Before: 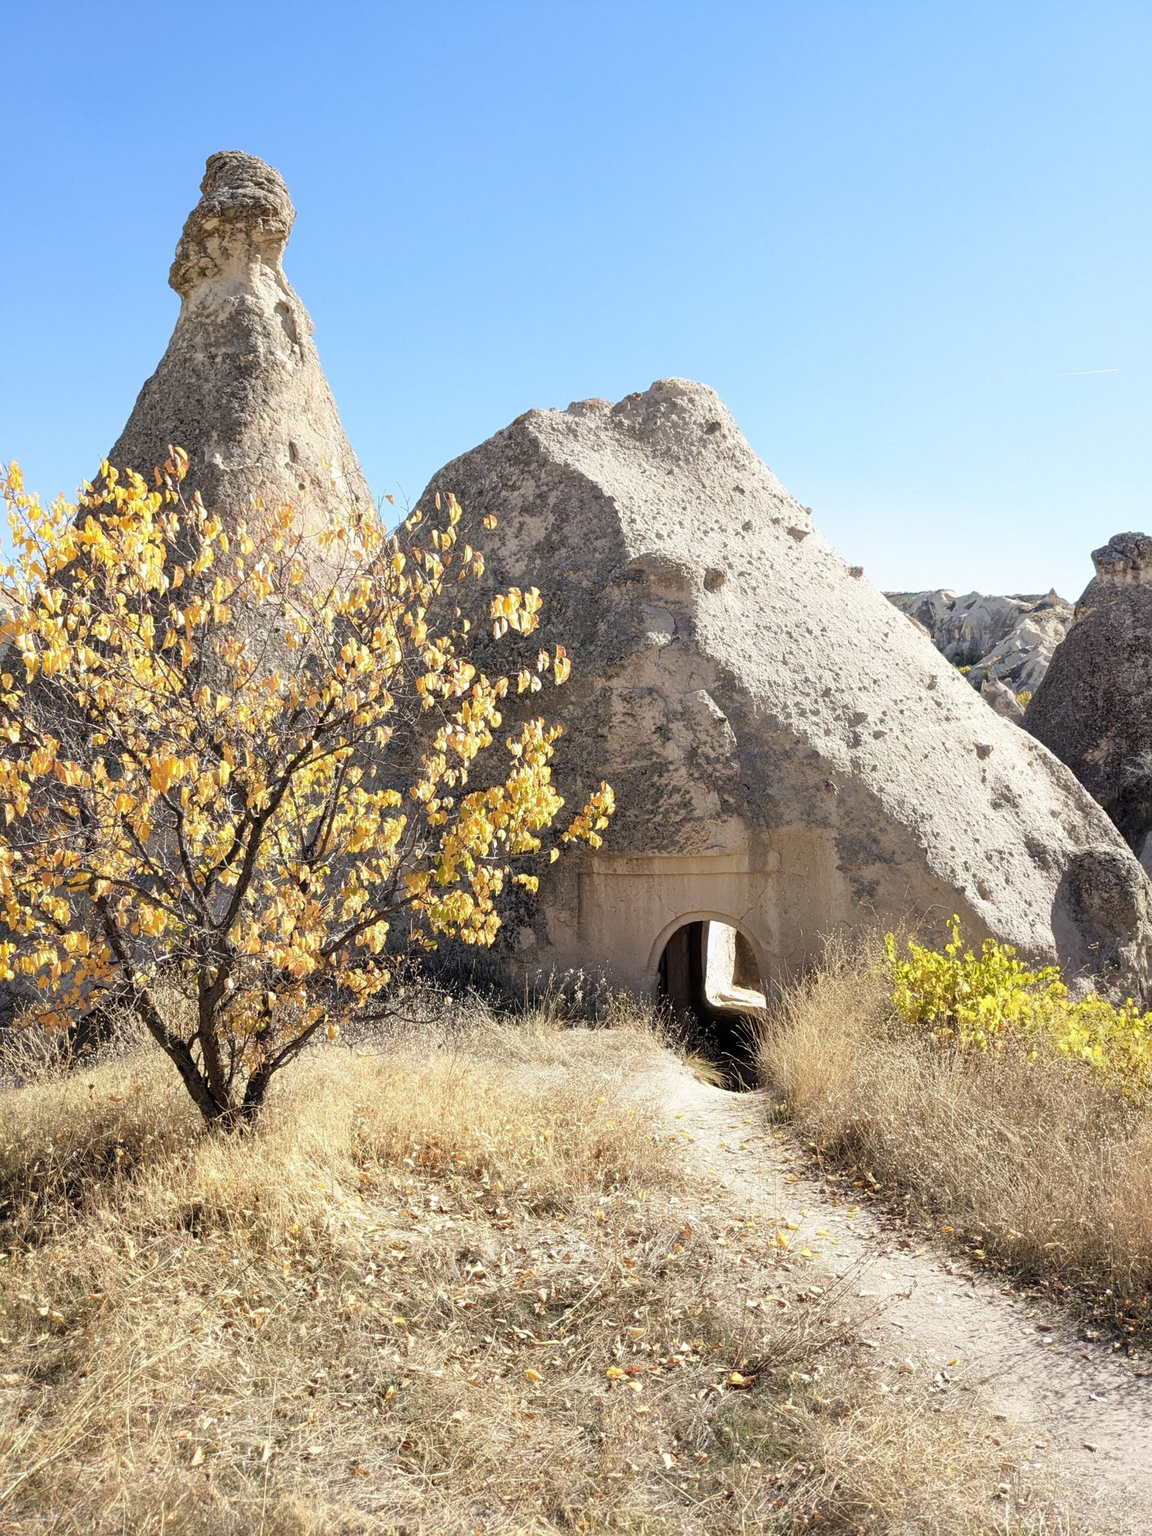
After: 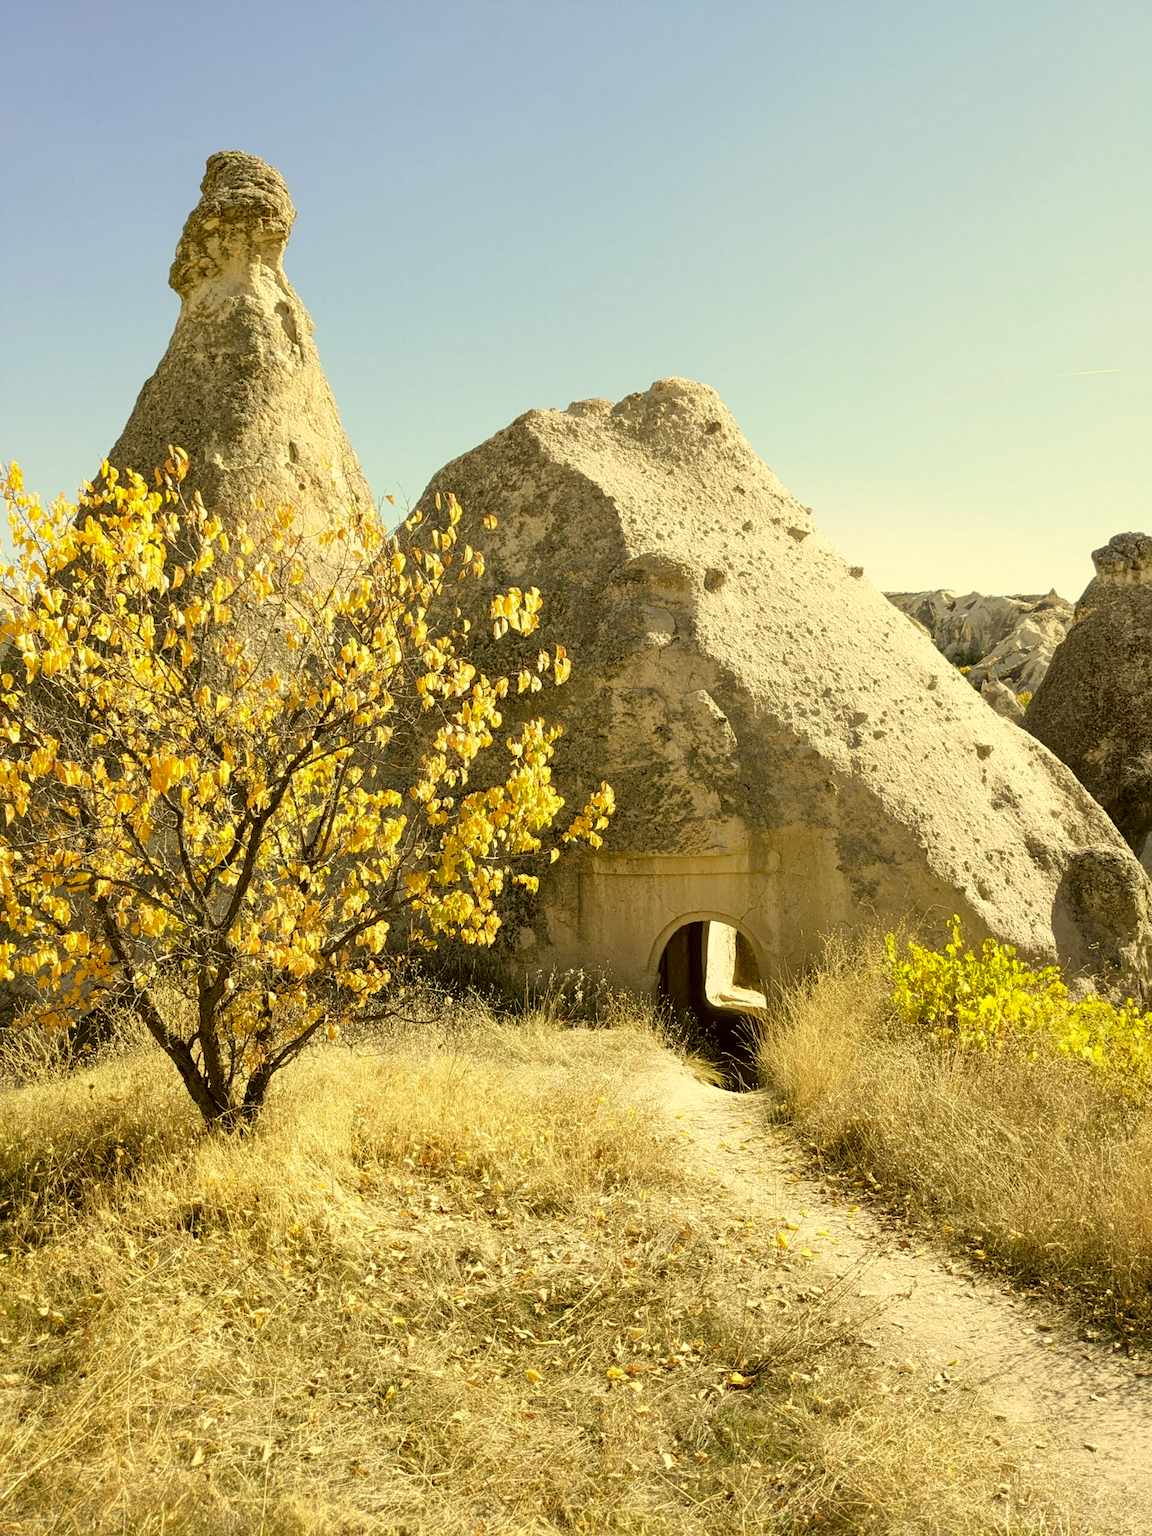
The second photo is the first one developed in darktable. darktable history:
color correction: highlights a* 0.12, highlights b* 29.2, shadows a* -0.194, shadows b* 21.5
